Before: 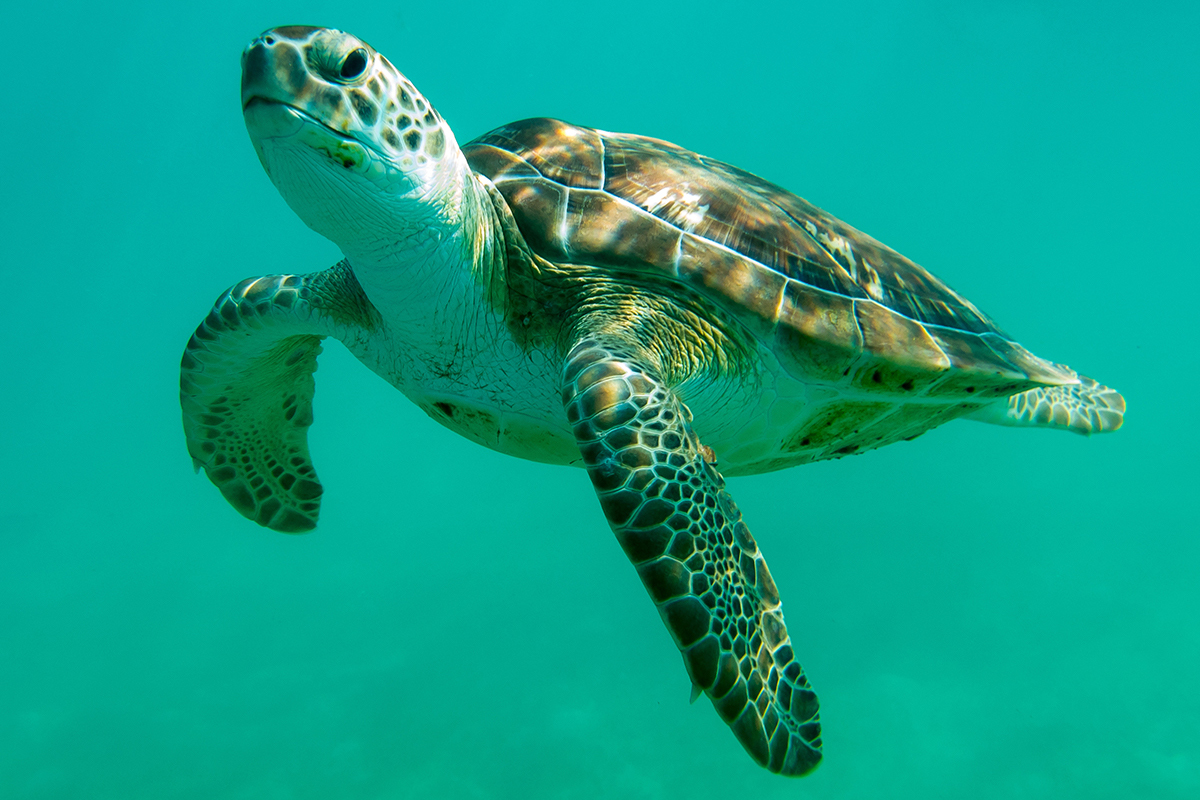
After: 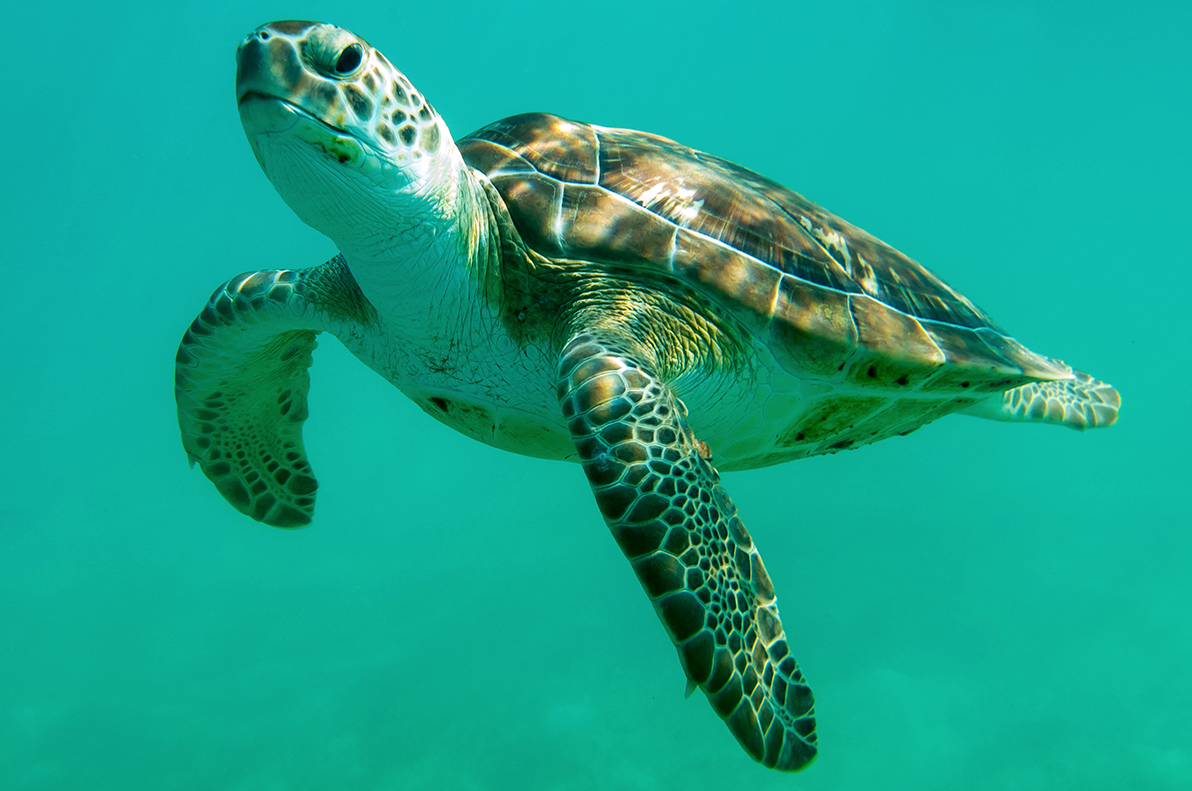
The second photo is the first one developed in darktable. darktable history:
shadows and highlights: shadows -10.09, white point adjustment 1.4, highlights 10.04
crop: left 0.441%, top 0.648%, right 0.168%, bottom 0.398%
